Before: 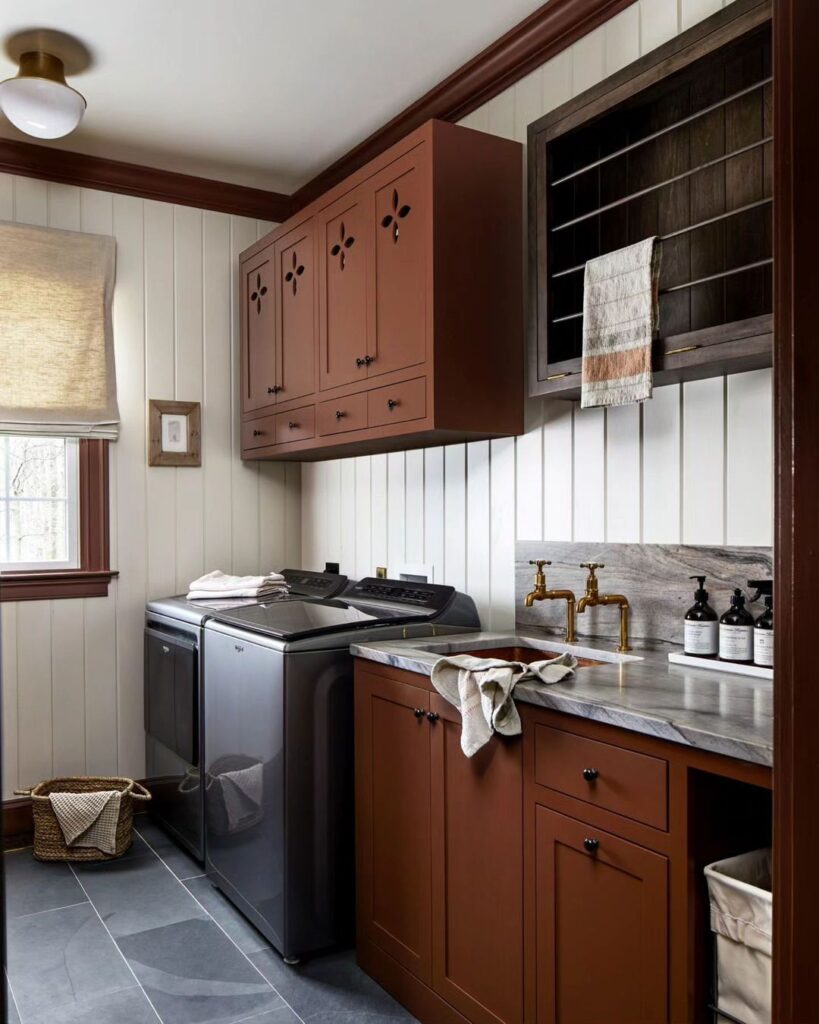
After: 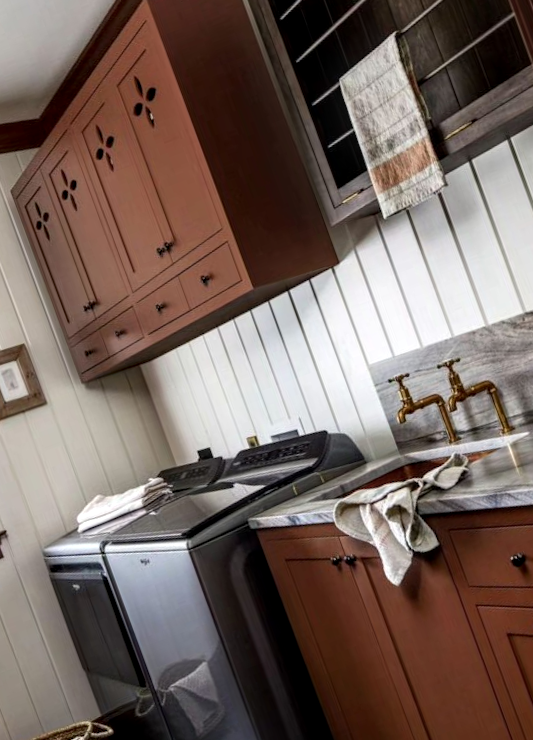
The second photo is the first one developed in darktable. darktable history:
crop and rotate: angle 19.96°, left 6.898%, right 4.053%, bottom 1.131%
local contrast: detail 130%
